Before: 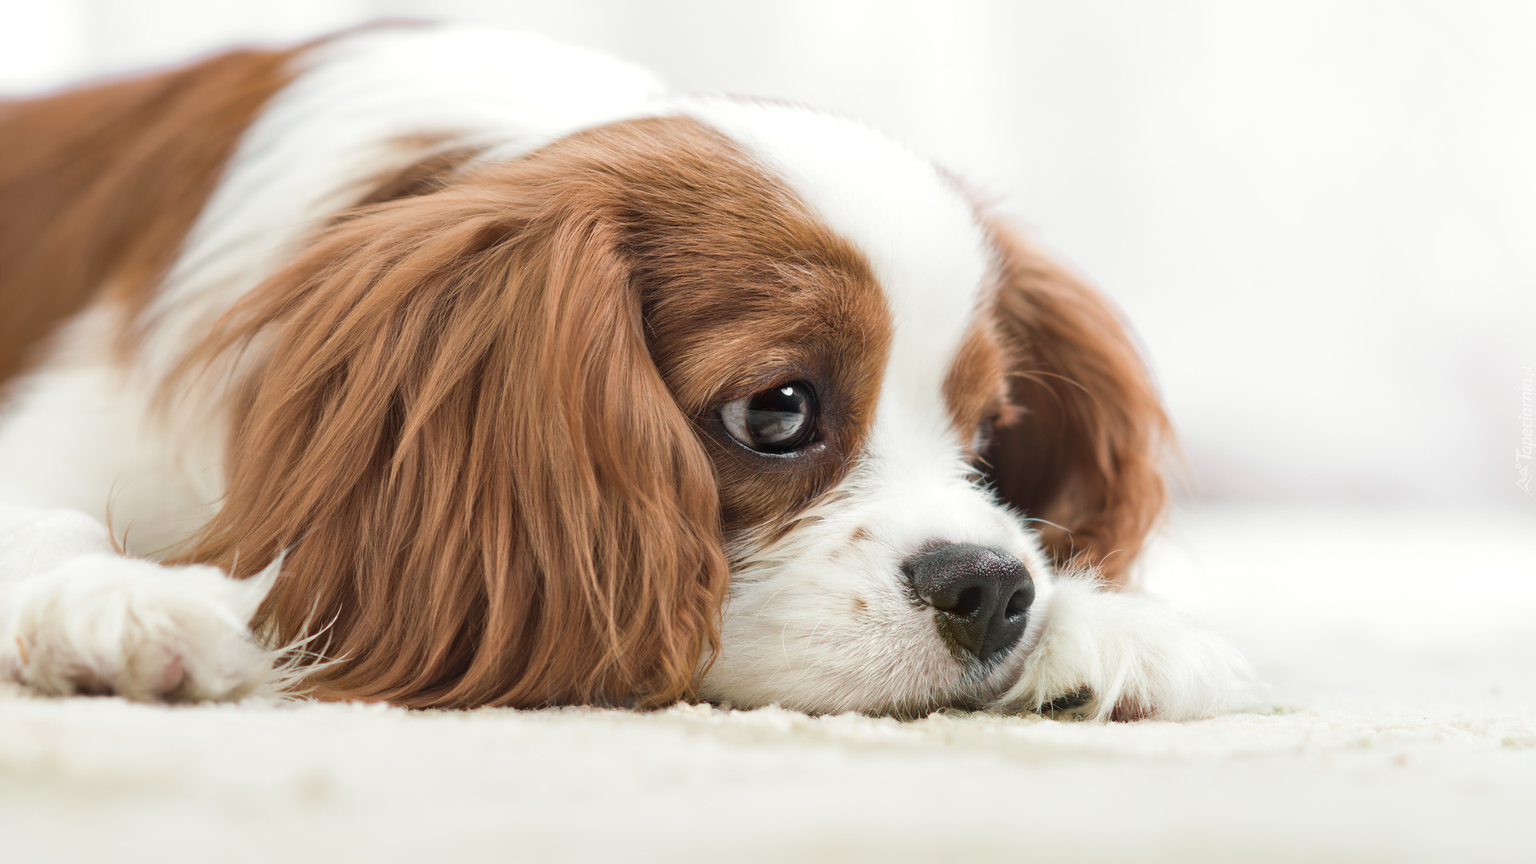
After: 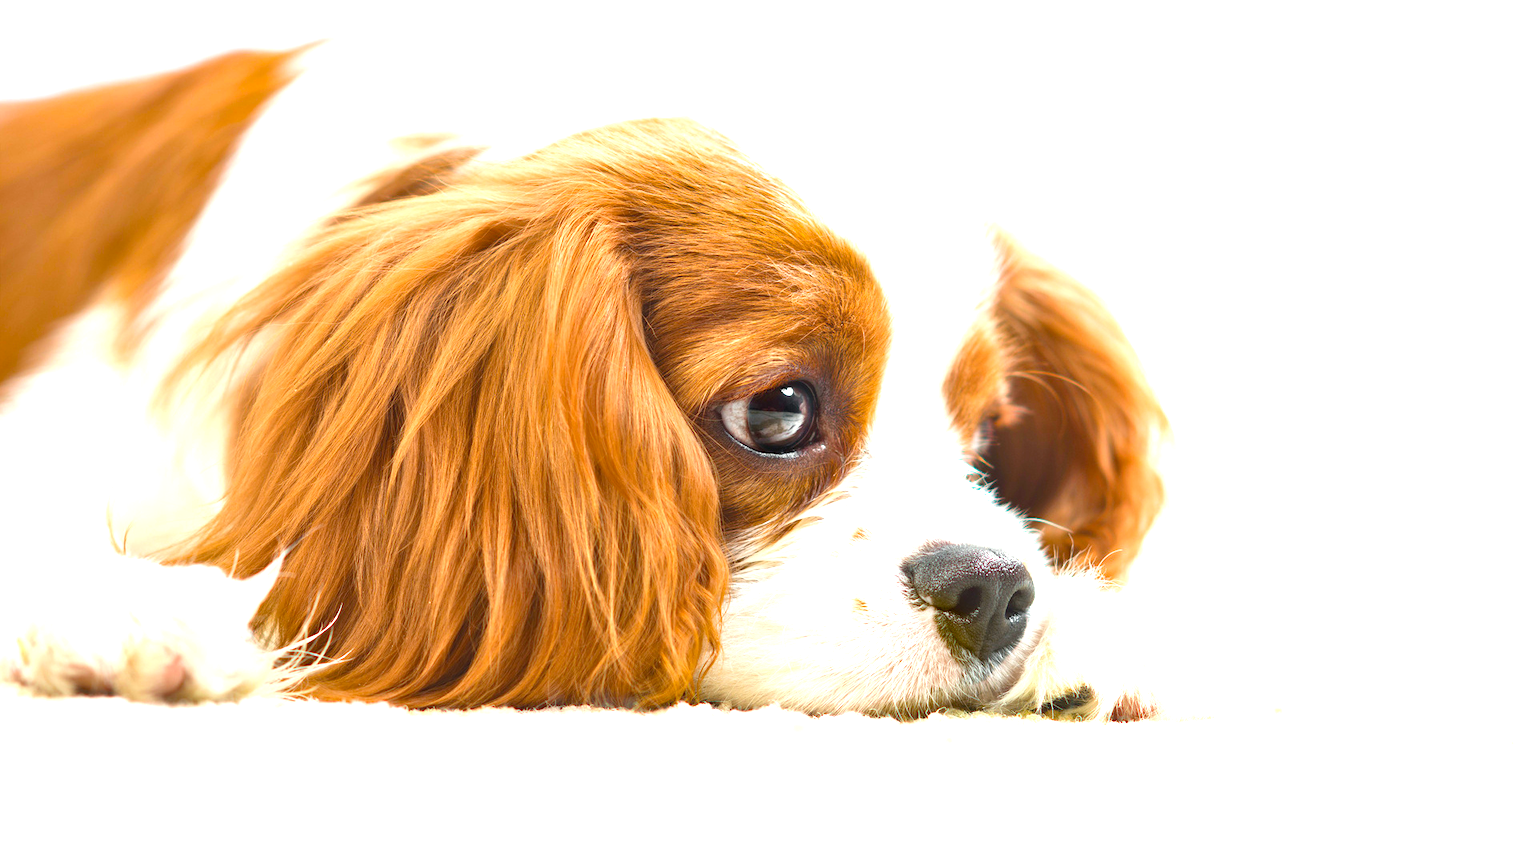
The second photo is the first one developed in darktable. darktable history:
exposure: black level correction 0, exposure 1.196 EV, compensate exposure bias true, compensate highlight preservation false
color balance rgb: perceptual saturation grading › global saturation 37%, perceptual saturation grading › shadows 36.049%, perceptual brilliance grading › global brilliance 2.904%, perceptual brilliance grading › highlights -2.544%, perceptual brilliance grading › shadows 3.782%, global vibrance 20%
